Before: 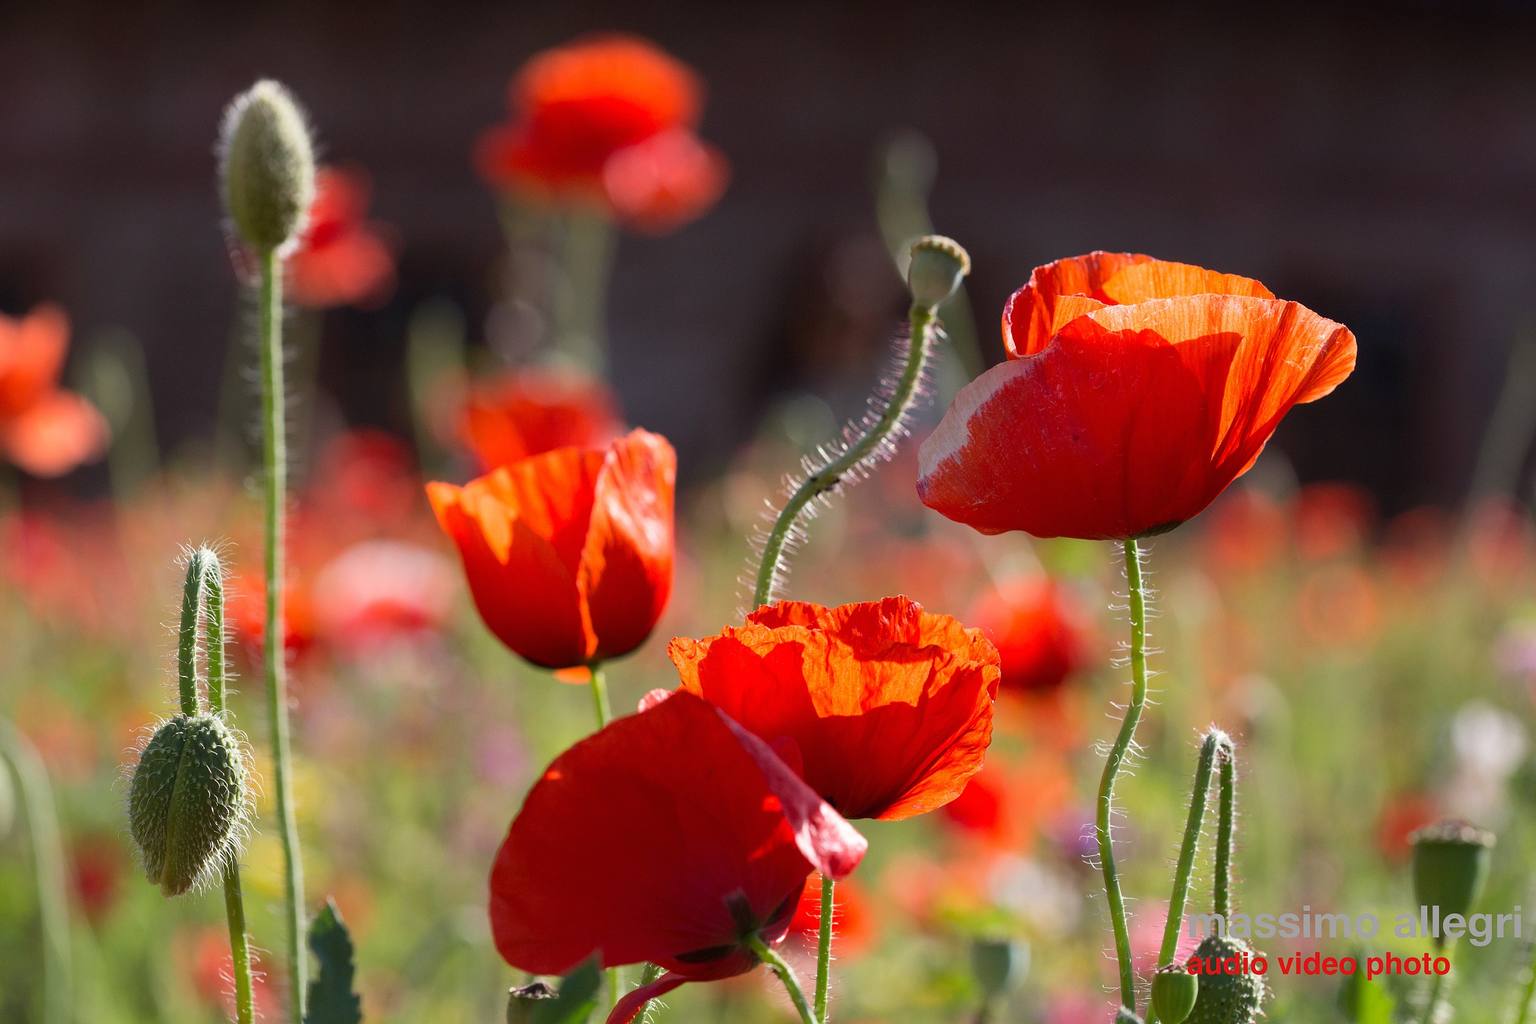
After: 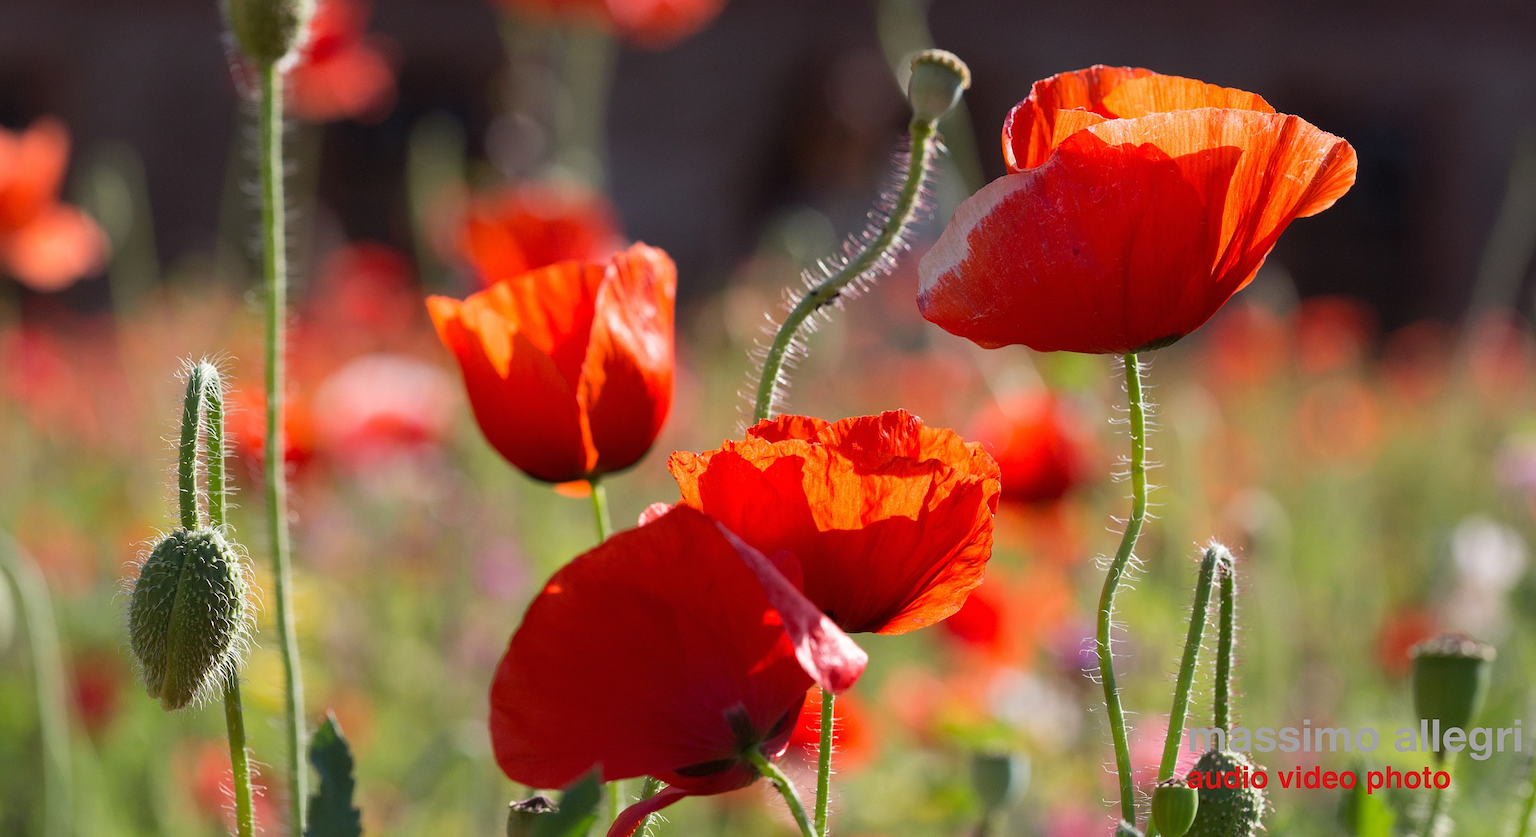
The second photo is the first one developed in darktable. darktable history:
crop and rotate: top 18.191%
